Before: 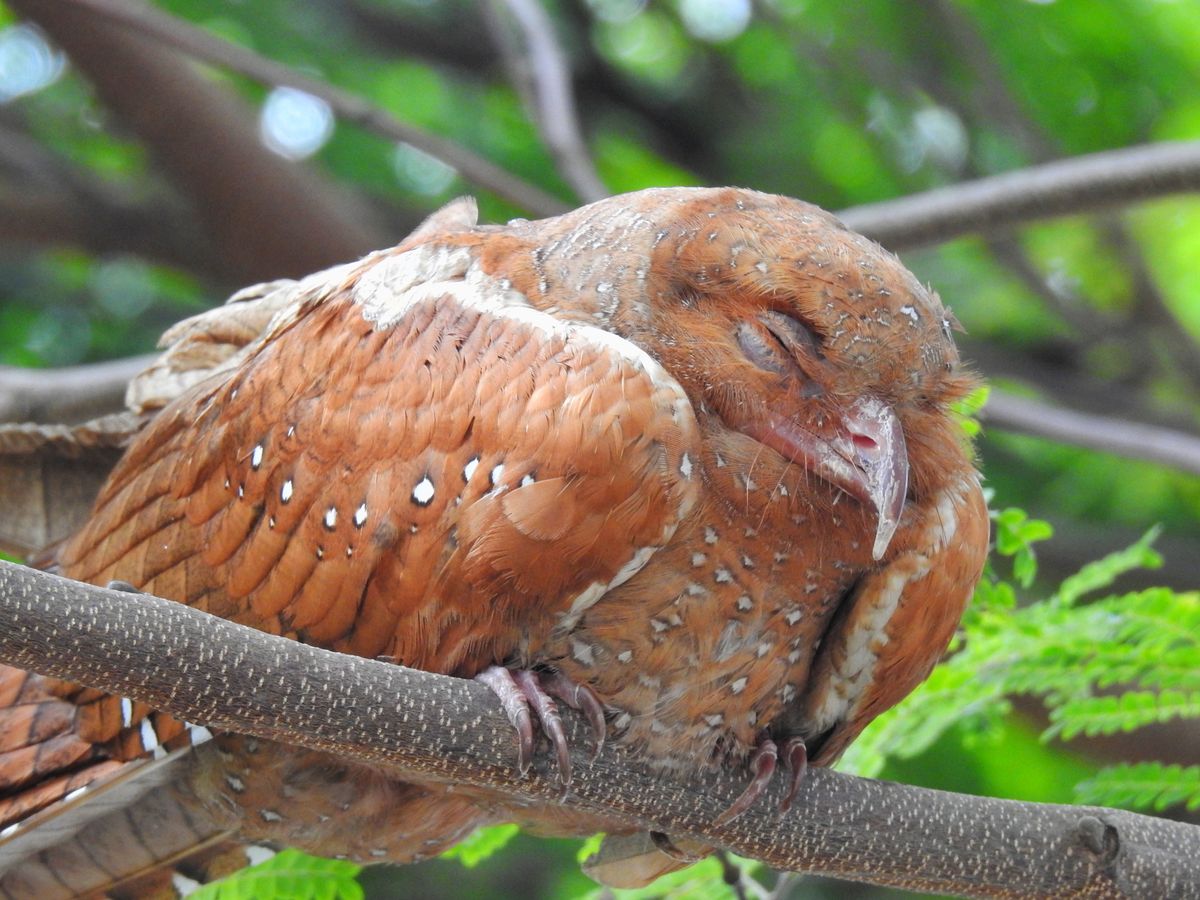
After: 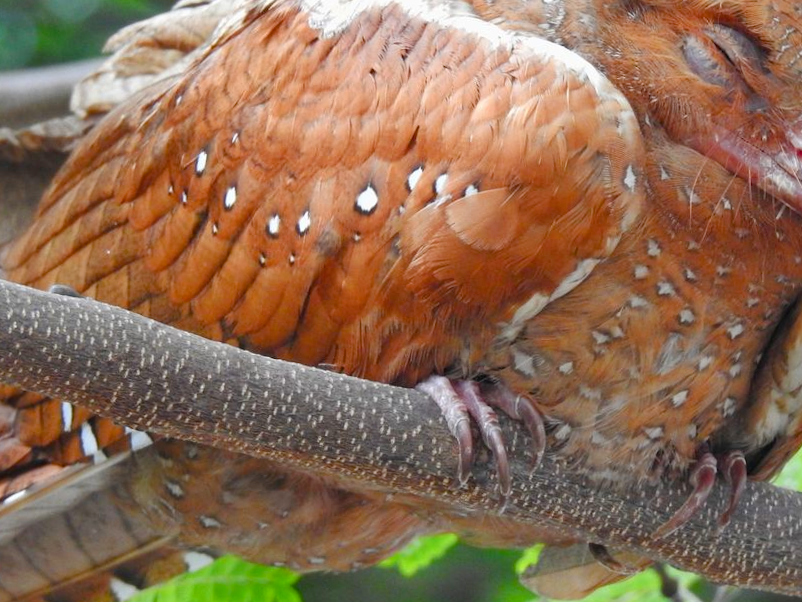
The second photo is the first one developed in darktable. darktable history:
crop and rotate: angle -0.82°, left 3.85%, top 31.828%, right 27.992%
color balance rgb: perceptual saturation grading › global saturation 20%, perceptual saturation grading › highlights -25%, perceptual saturation grading › shadows 25%
